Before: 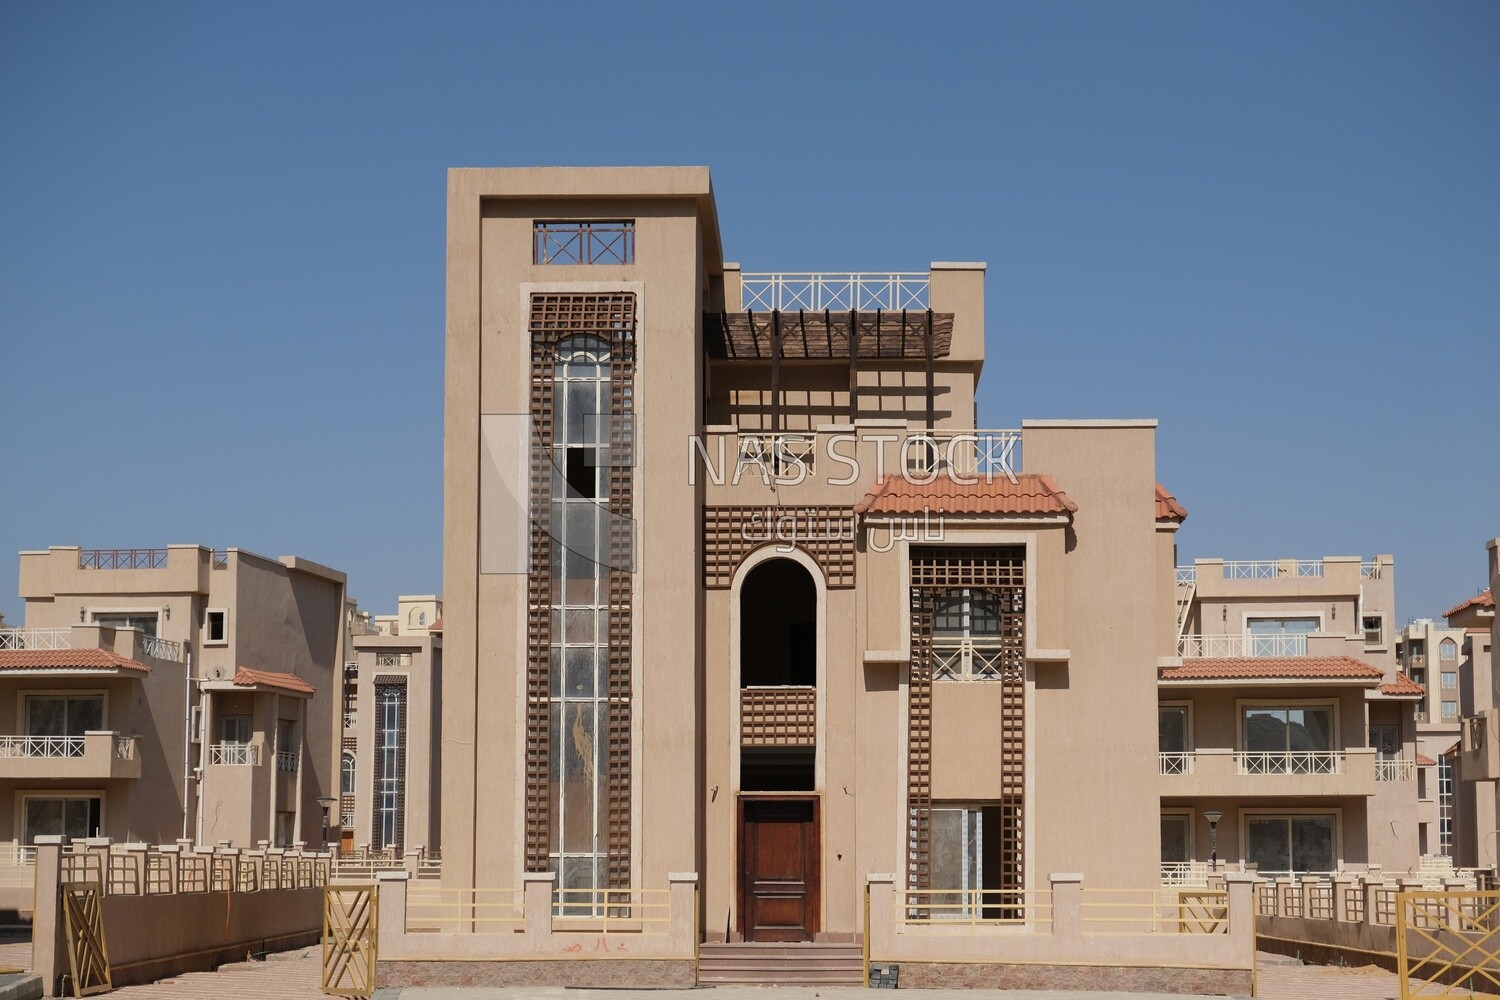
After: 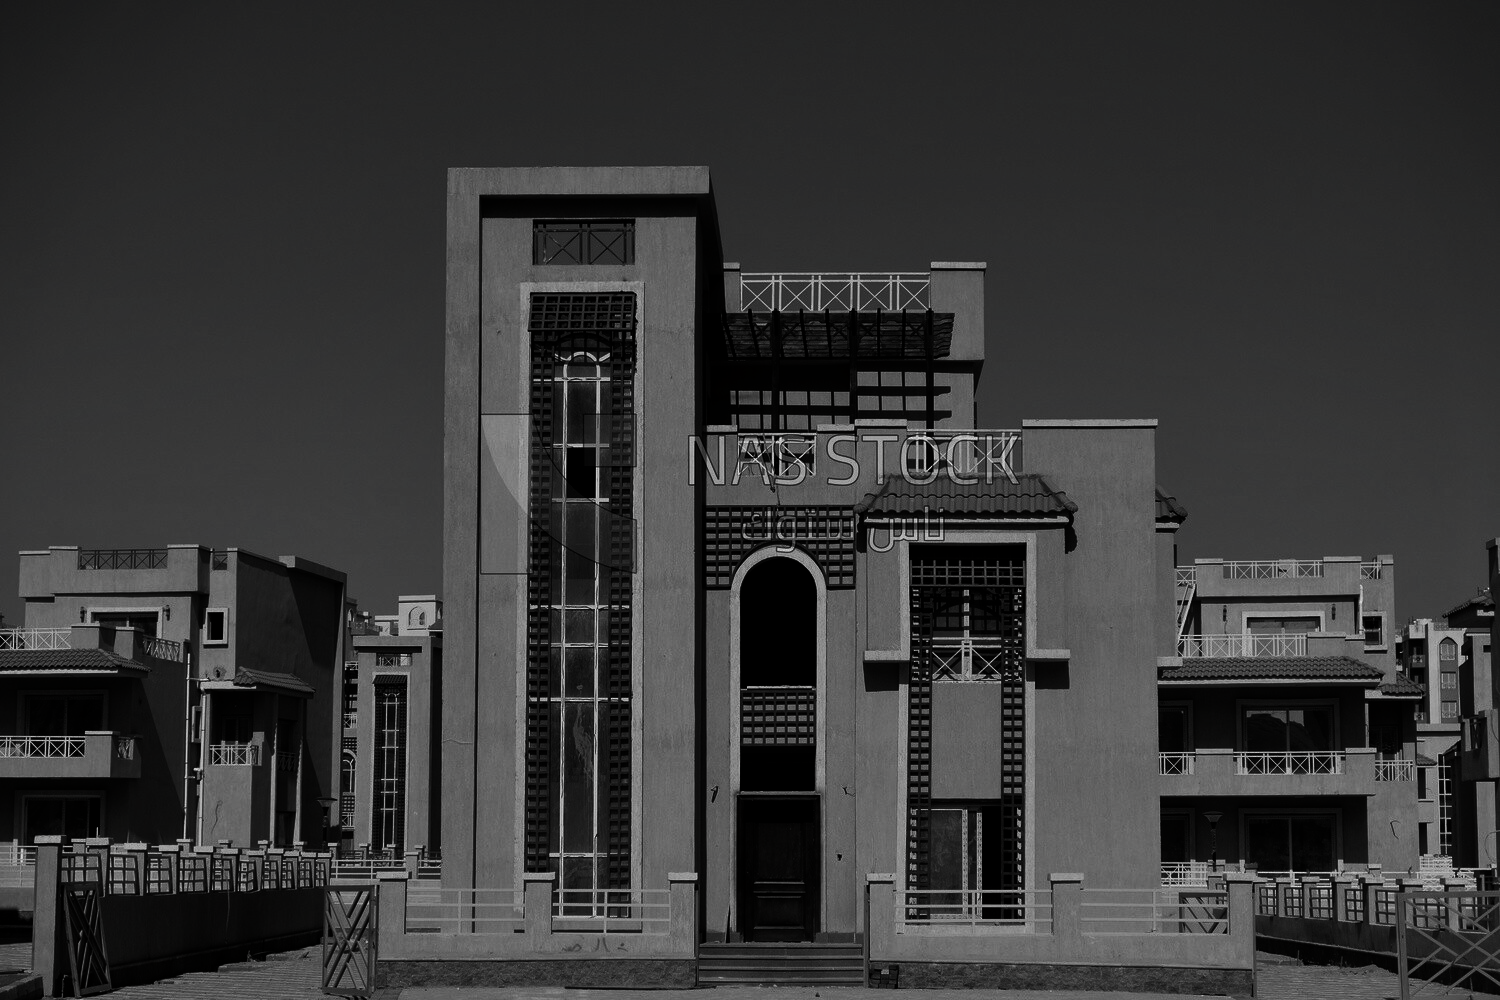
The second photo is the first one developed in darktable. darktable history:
shadows and highlights: shadows 37.53, highlights -28.15, soften with gaussian
contrast brightness saturation: contrast 0.019, brightness -0.984, saturation -0.995
